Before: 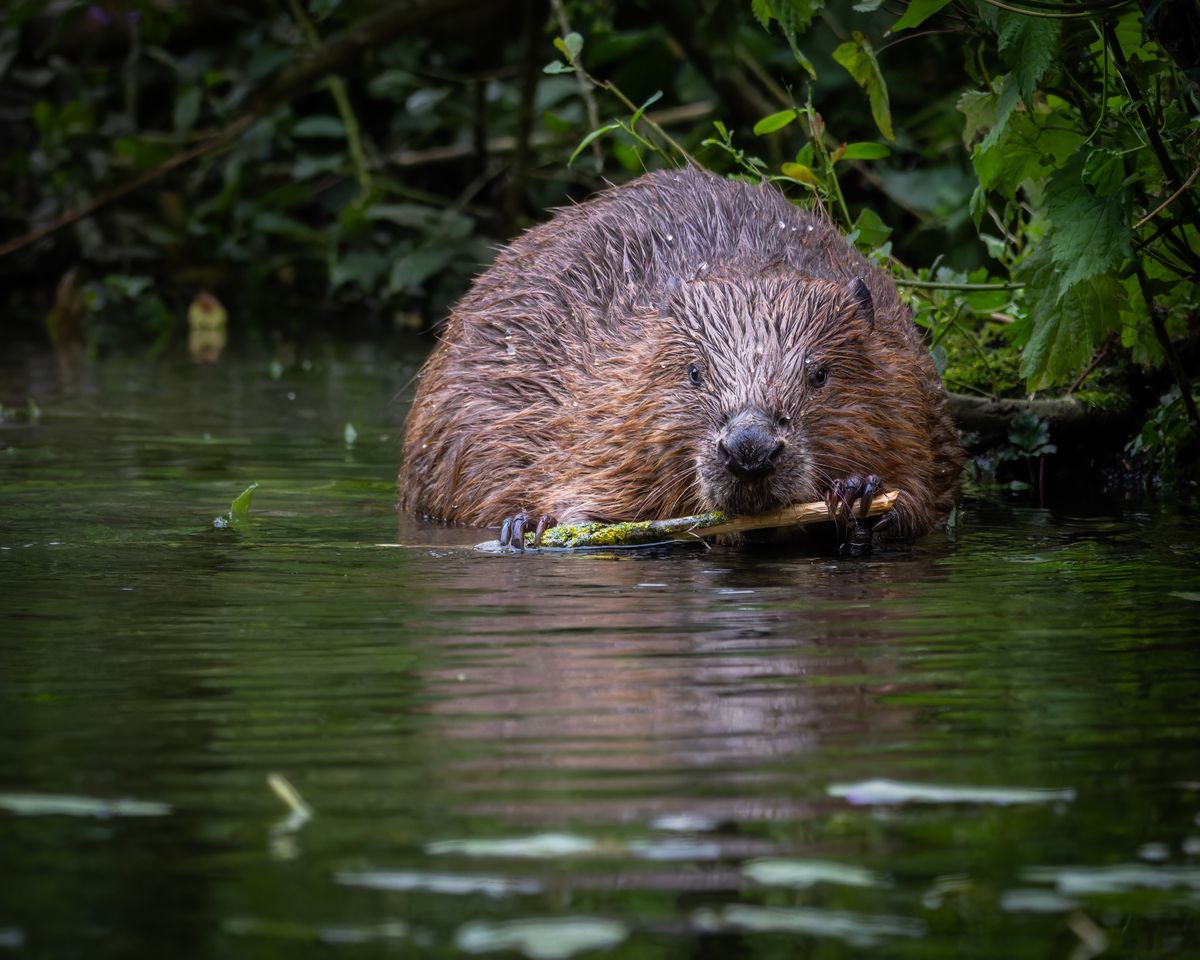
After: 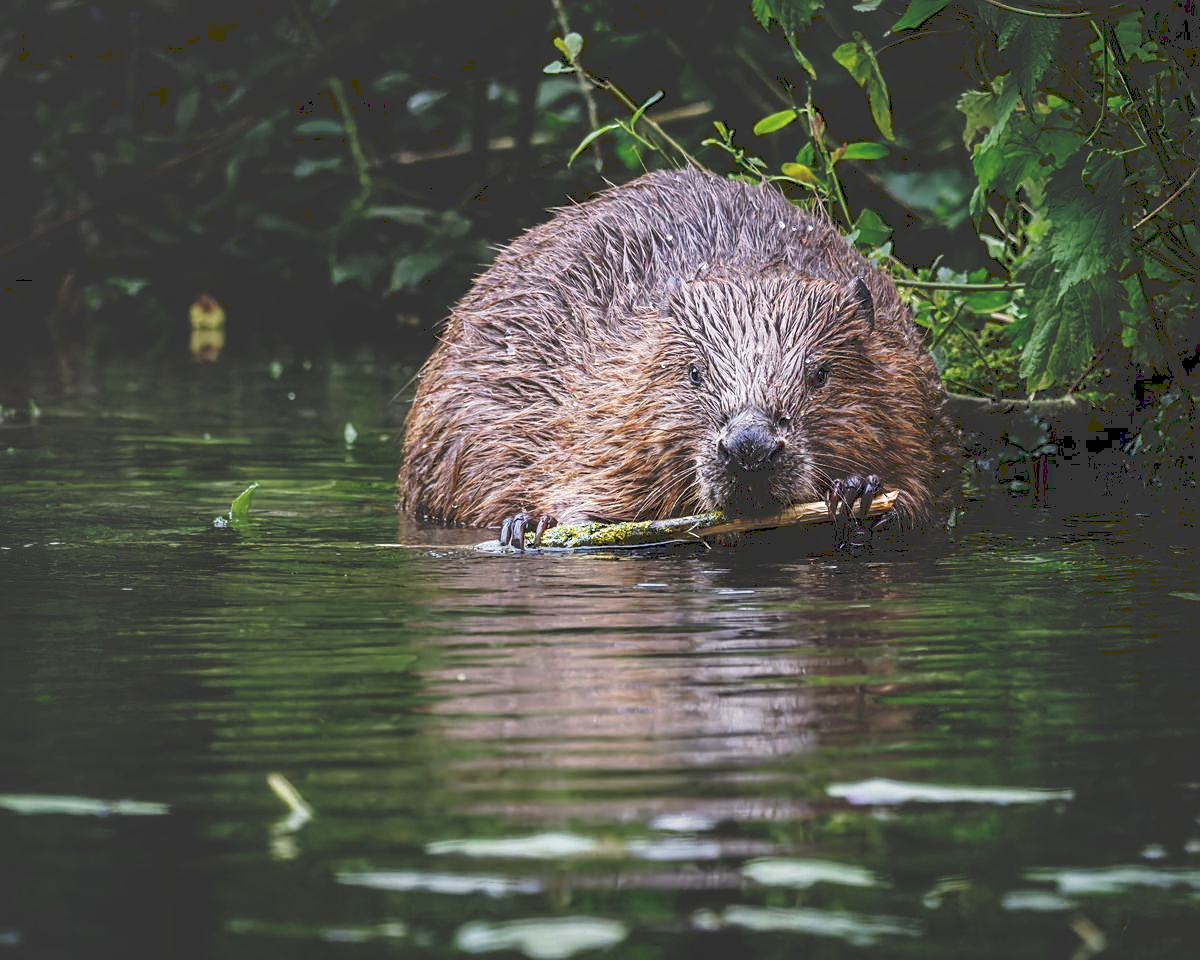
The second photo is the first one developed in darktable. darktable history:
tone curve: curves: ch0 [(0, 0) (0.003, 0.232) (0.011, 0.232) (0.025, 0.232) (0.044, 0.233) (0.069, 0.234) (0.1, 0.237) (0.136, 0.247) (0.177, 0.258) (0.224, 0.283) (0.277, 0.332) (0.335, 0.401) (0.399, 0.483) (0.468, 0.56) (0.543, 0.637) (0.623, 0.706) (0.709, 0.764) (0.801, 0.816) (0.898, 0.859) (1, 1)], preserve colors none
sharpen: on, module defaults
local contrast: highlights 123%, shadows 126%, detail 140%, midtone range 0.254
